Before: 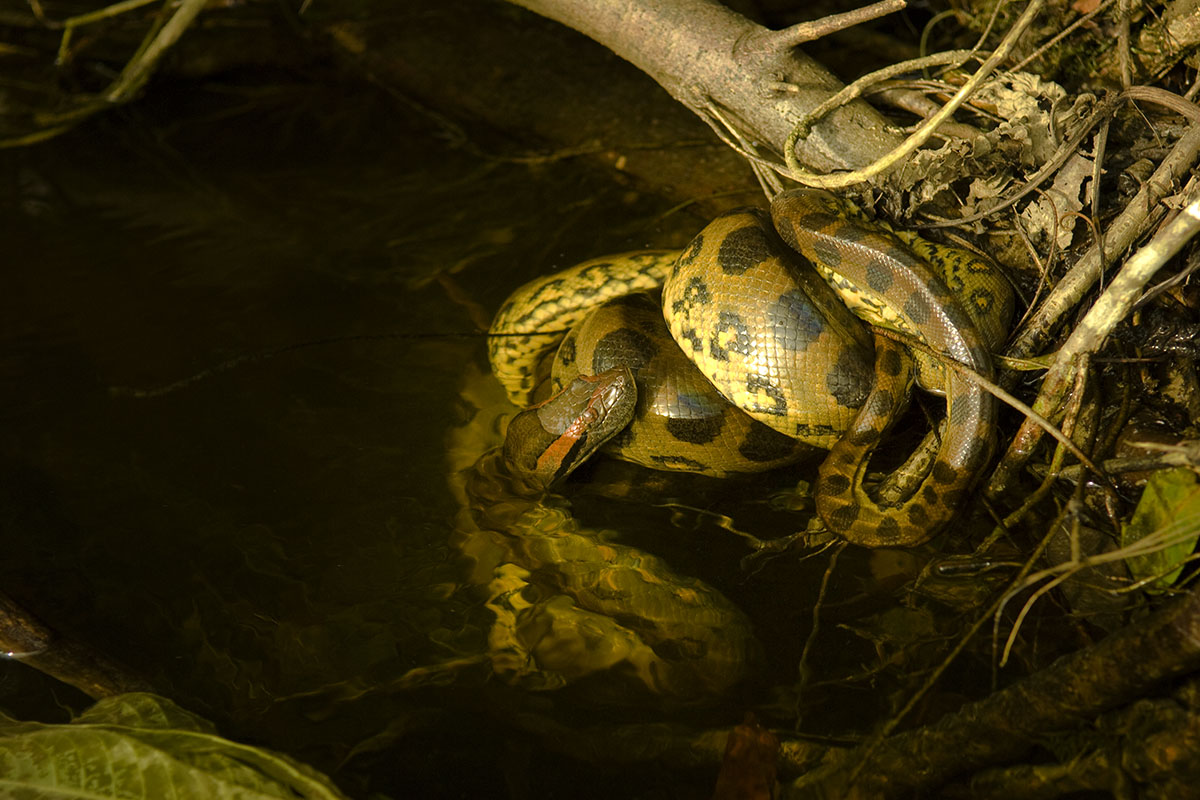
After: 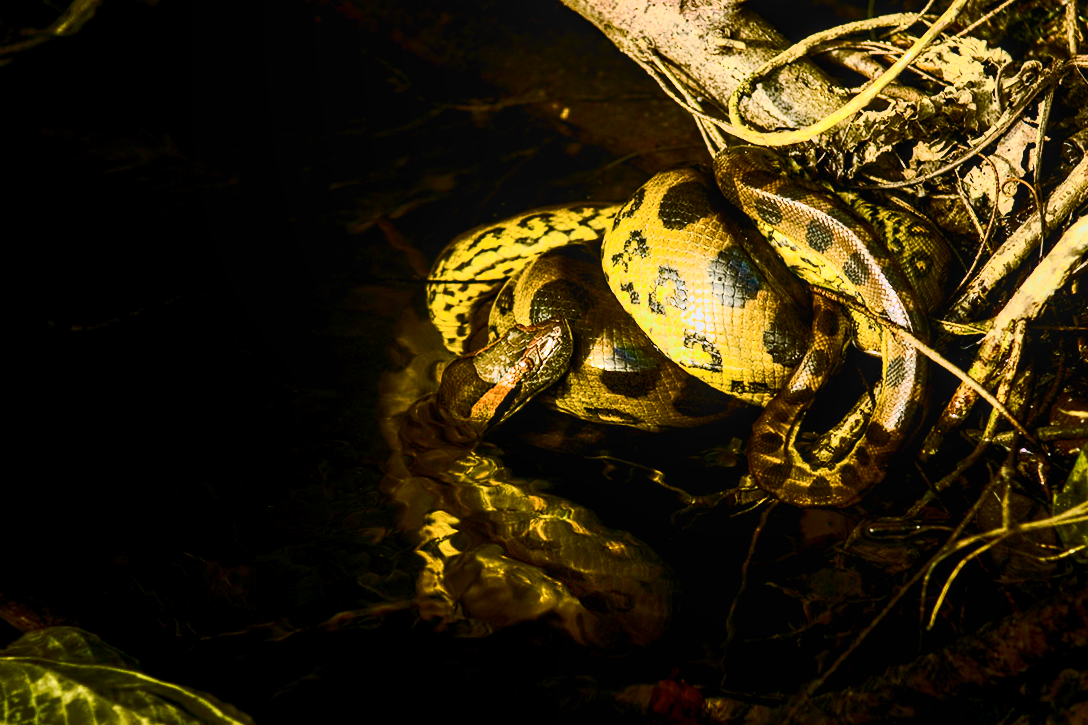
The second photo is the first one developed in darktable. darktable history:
local contrast: on, module defaults
haze removal: adaptive false
crop and rotate: angle -1.96°, left 3.097%, top 4.154%, right 1.586%, bottom 0.529%
shadows and highlights: shadows 37.27, highlights -28.18, soften with gaussian
white balance: red 0.967, blue 1.119, emerald 0.756
contrast brightness saturation: contrast 0.93, brightness 0.2
tone equalizer: on, module defaults
color balance rgb: shadows lift › chroma 2%, shadows lift › hue 217.2°, power › chroma 0.25%, power › hue 60°, highlights gain › chroma 1.5%, highlights gain › hue 309.6°, global offset › luminance -0.5%, perceptual saturation grading › global saturation 15%, global vibrance 20%
